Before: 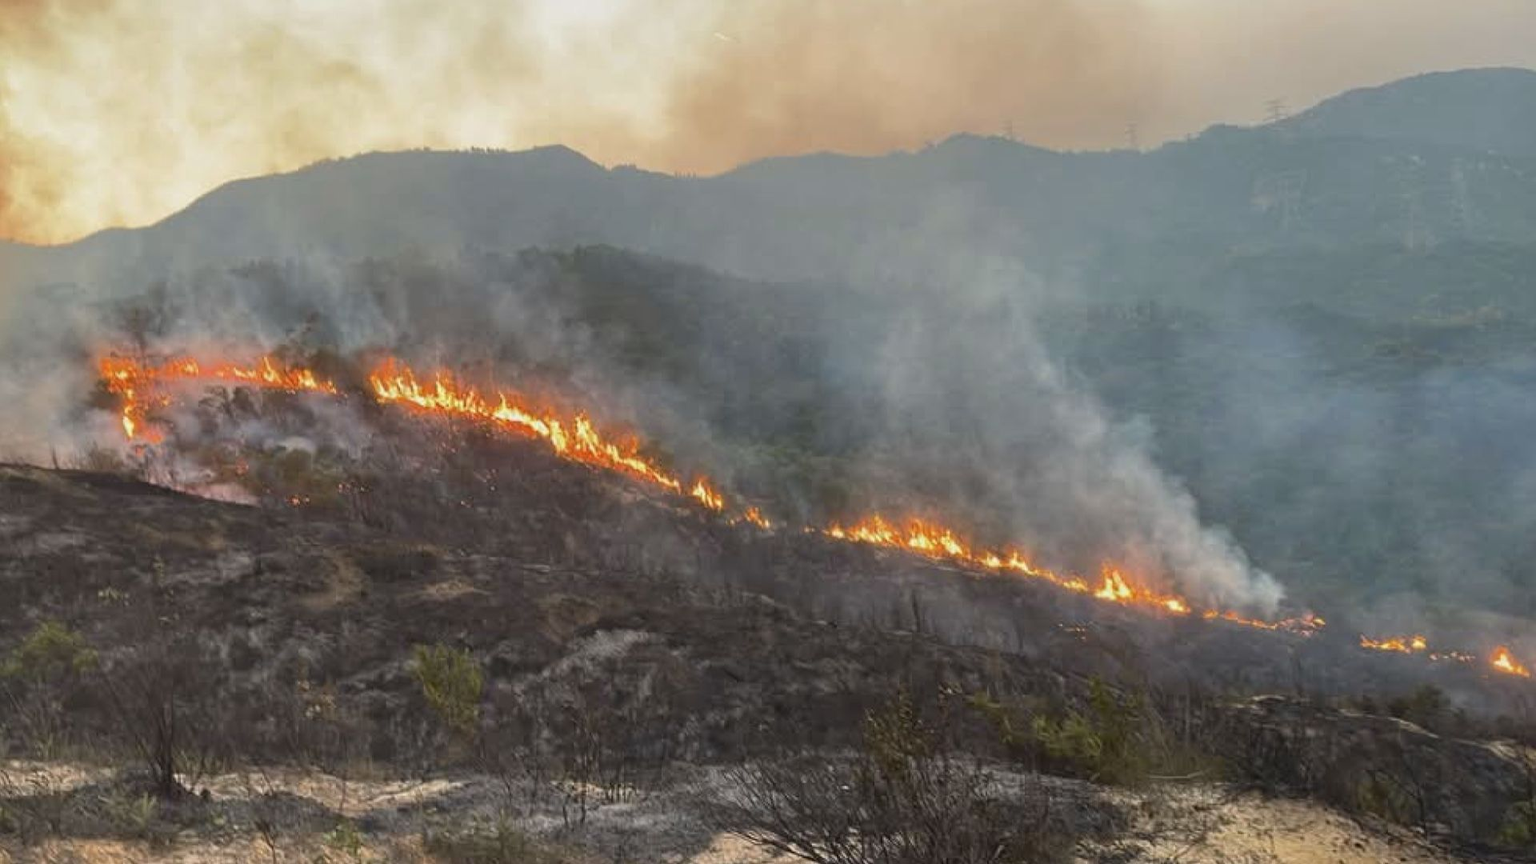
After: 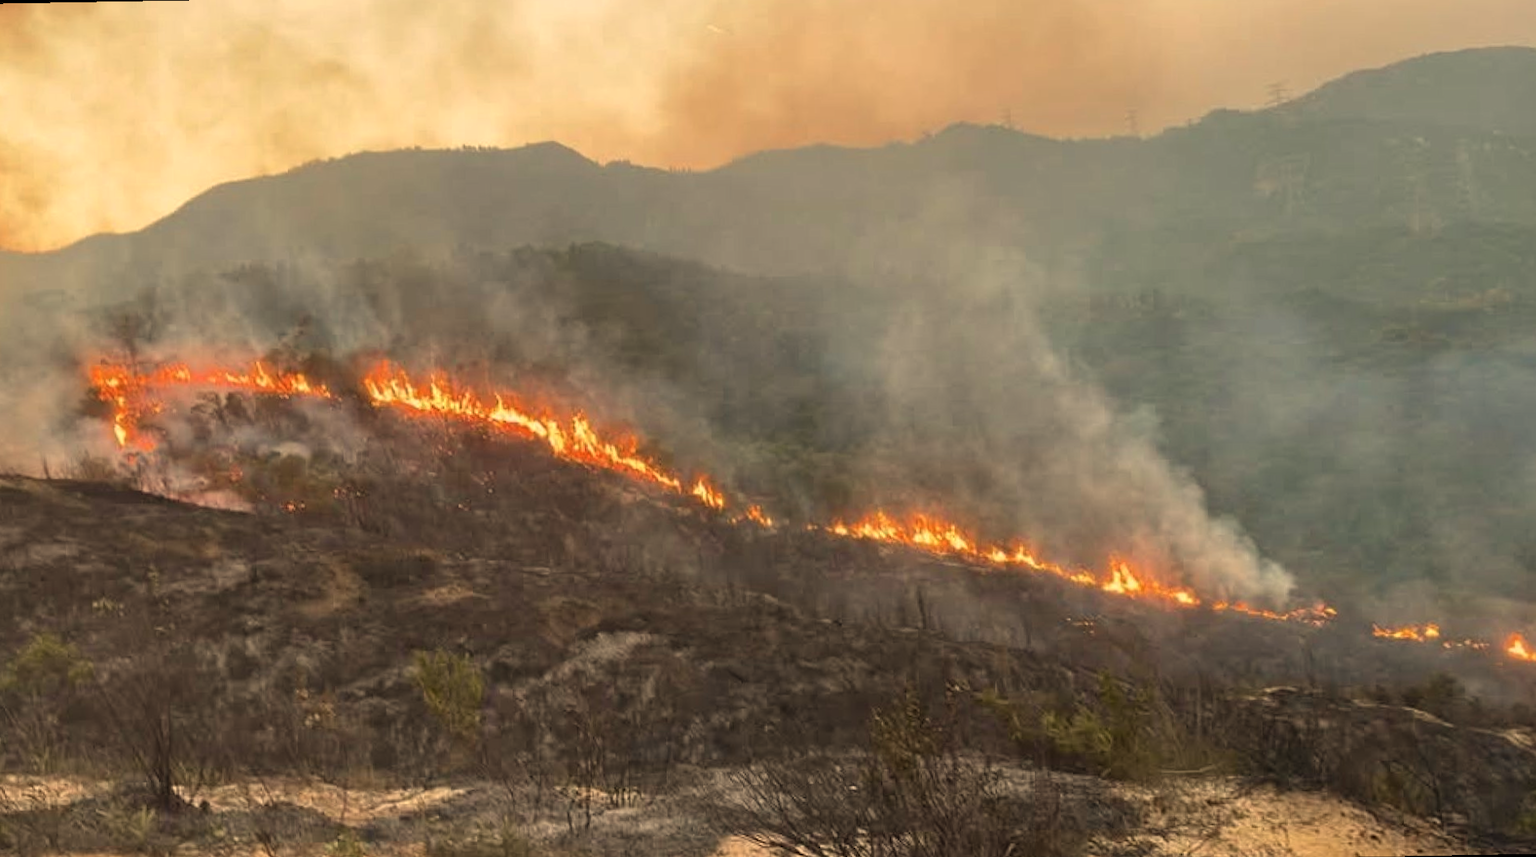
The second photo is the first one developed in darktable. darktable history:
rotate and perspective: rotation -1°, crop left 0.011, crop right 0.989, crop top 0.025, crop bottom 0.975
white balance: red 1.138, green 0.996, blue 0.812
